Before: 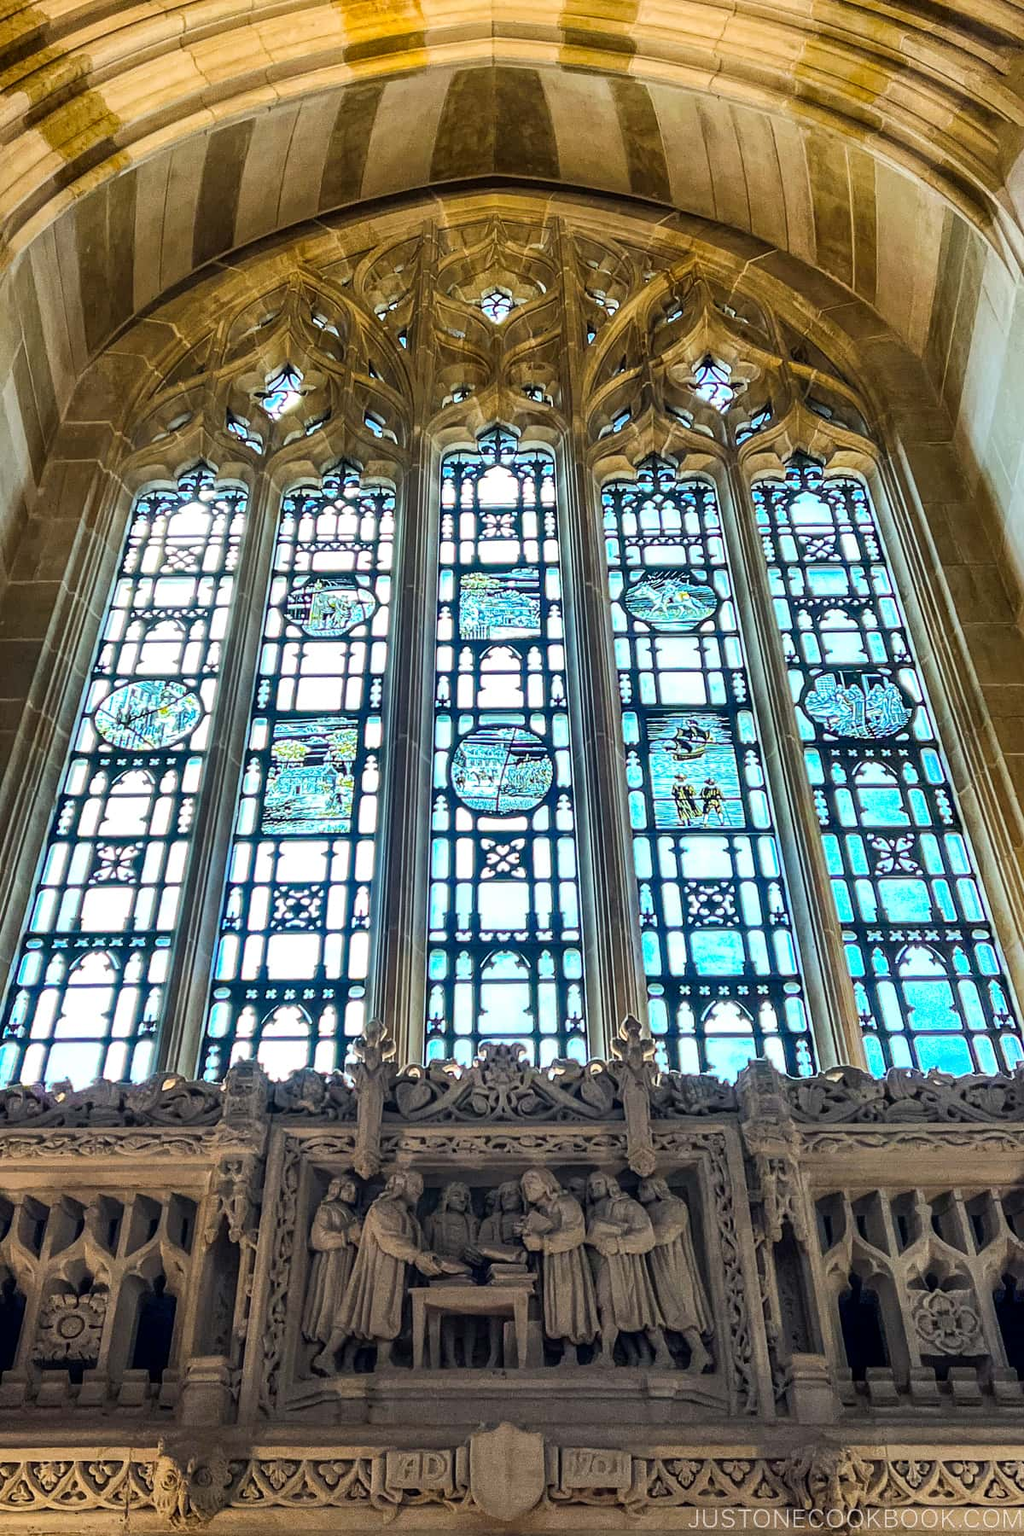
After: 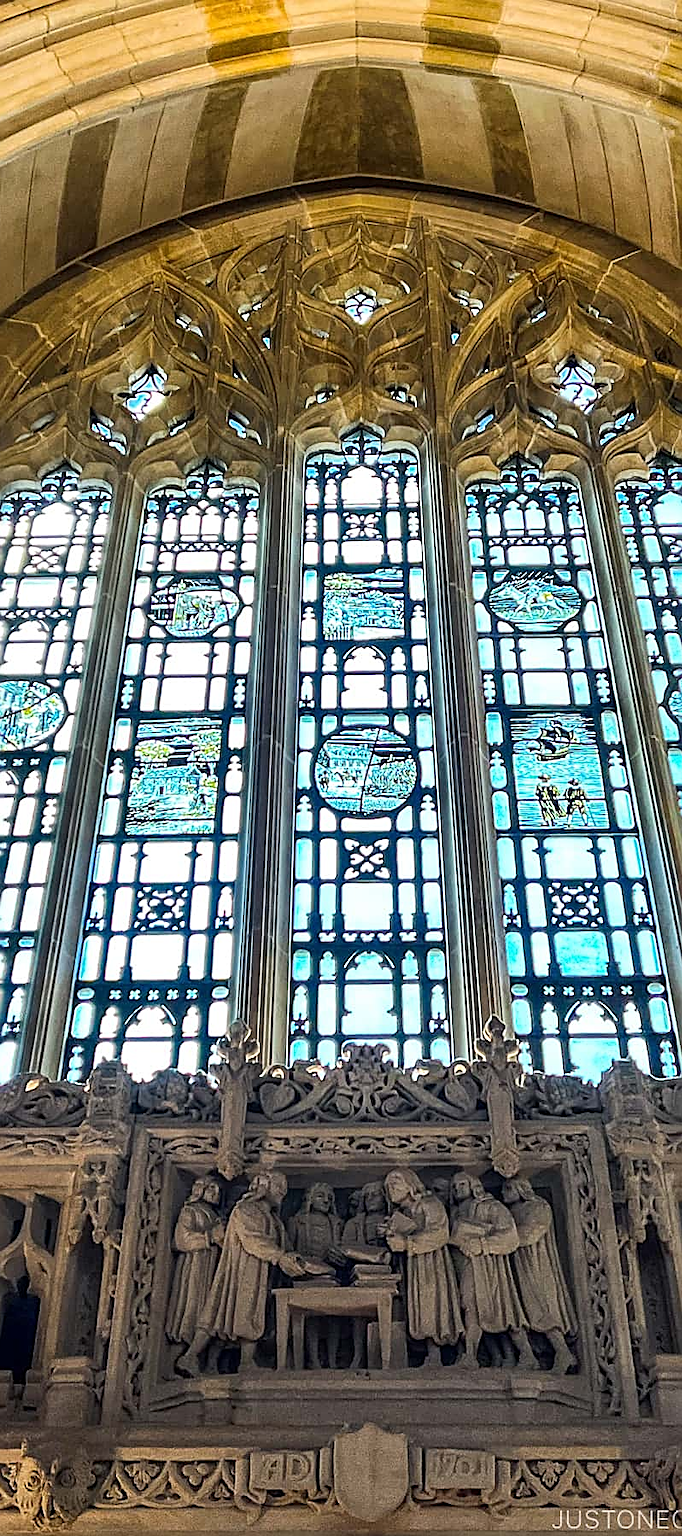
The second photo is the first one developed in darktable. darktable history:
crop and rotate: left 13.363%, right 20.03%
sharpen: amount 0.735
